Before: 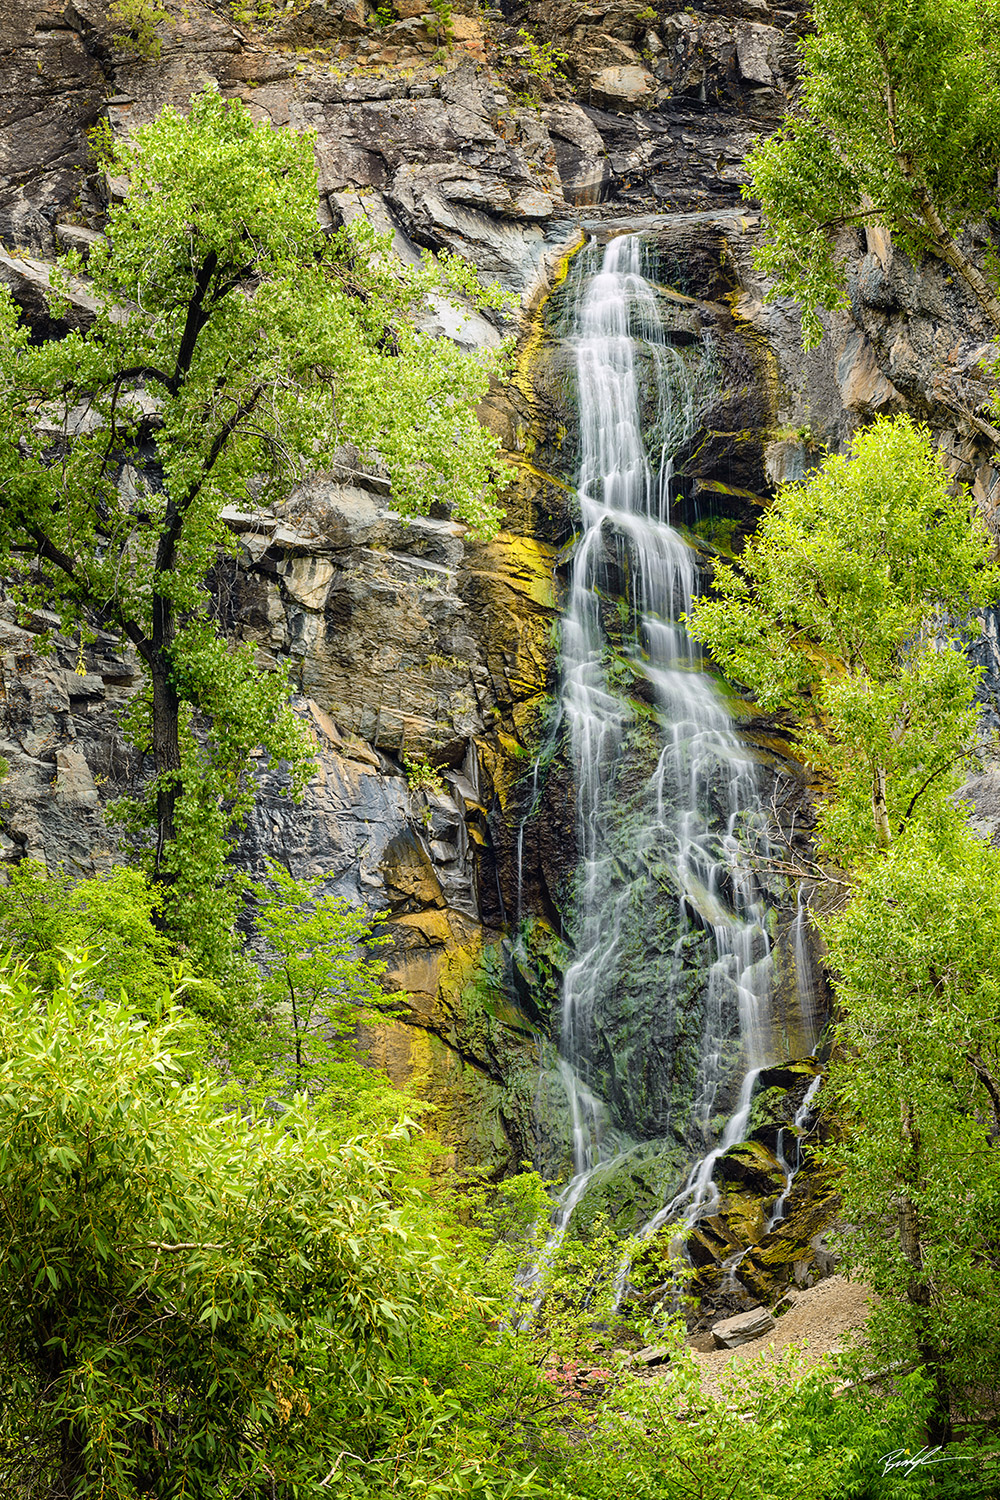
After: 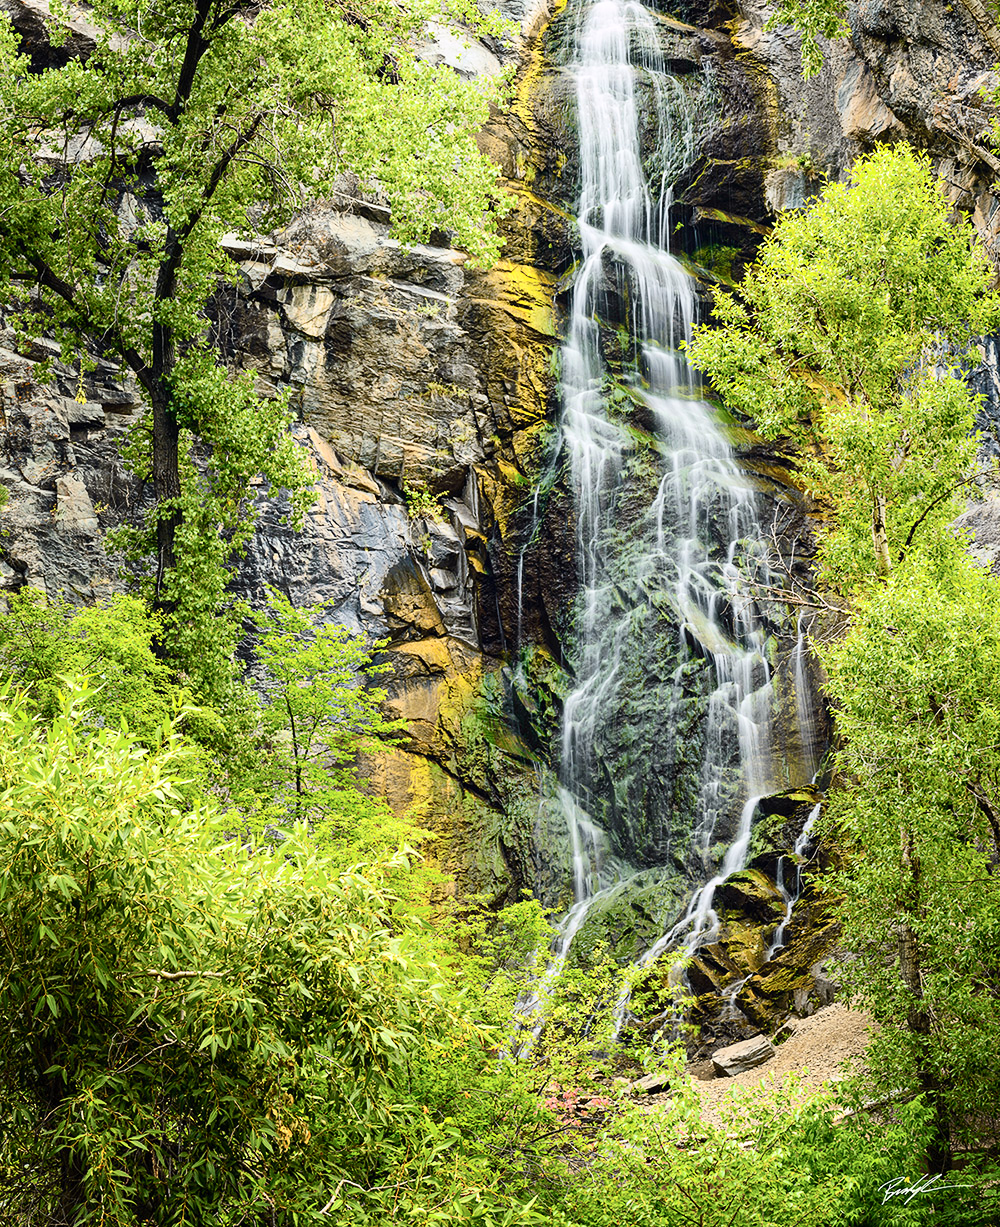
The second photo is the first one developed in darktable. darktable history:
crop and rotate: top 18.195%
contrast brightness saturation: contrast 0.242, brightness 0.093
tone equalizer: on, module defaults
